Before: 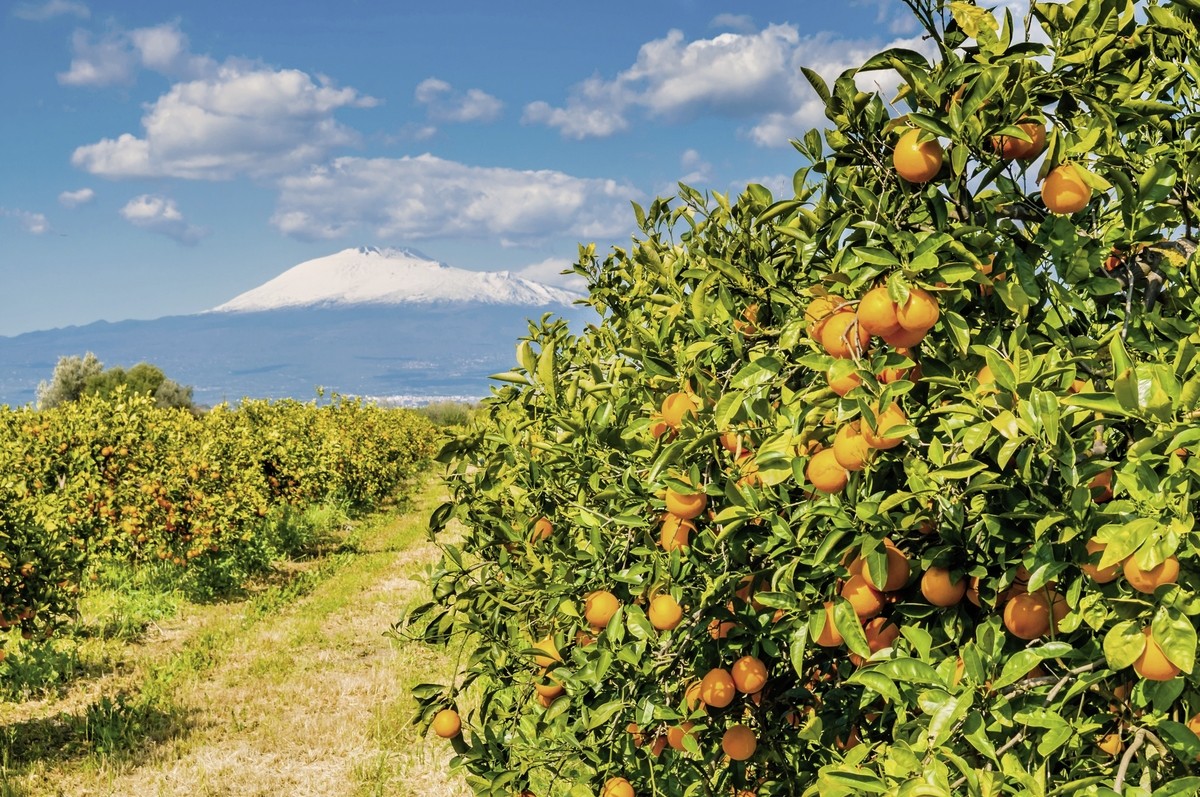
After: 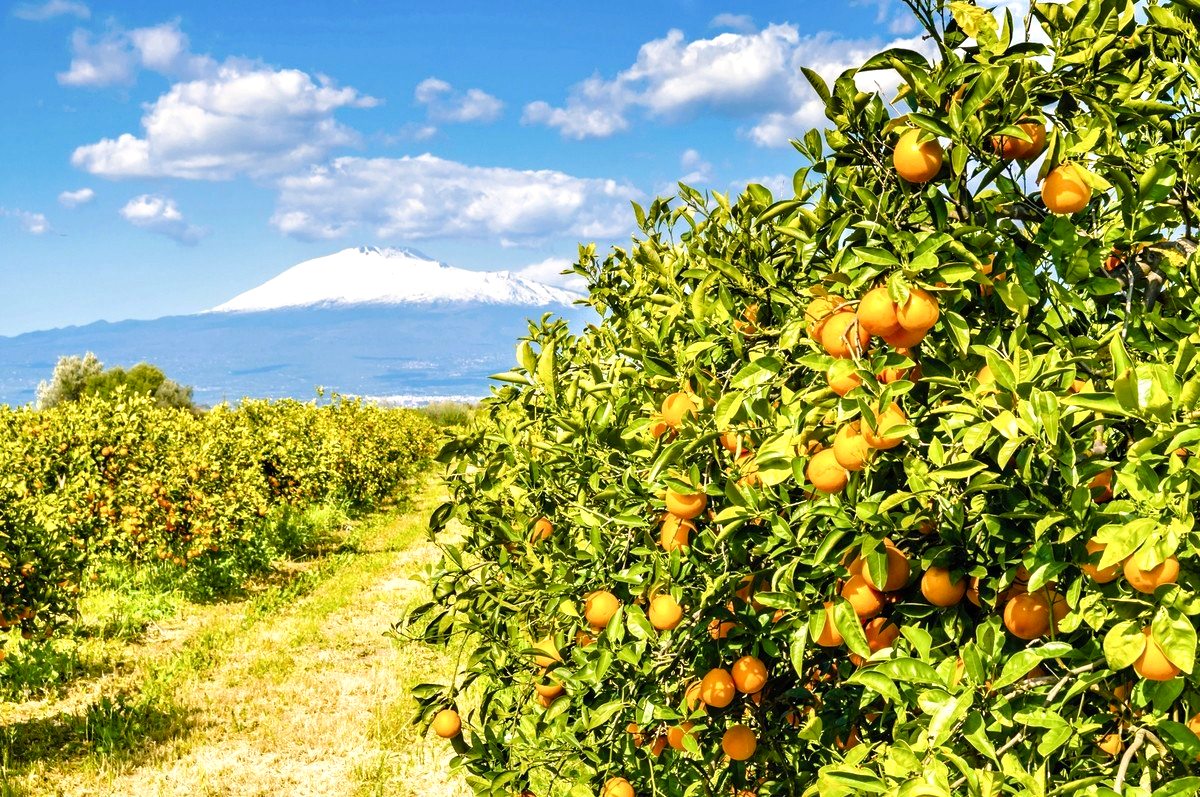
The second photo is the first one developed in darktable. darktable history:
color balance rgb: global offset › hue 170.04°, perceptual saturation grading › global saturation 20%, perceptual saturation grading › highlights -50.286%, perceptual saturation grading › shadows 30.12%, perceptual brilliance grading › global brilliance 17.949%, global vibrance 40.635%
